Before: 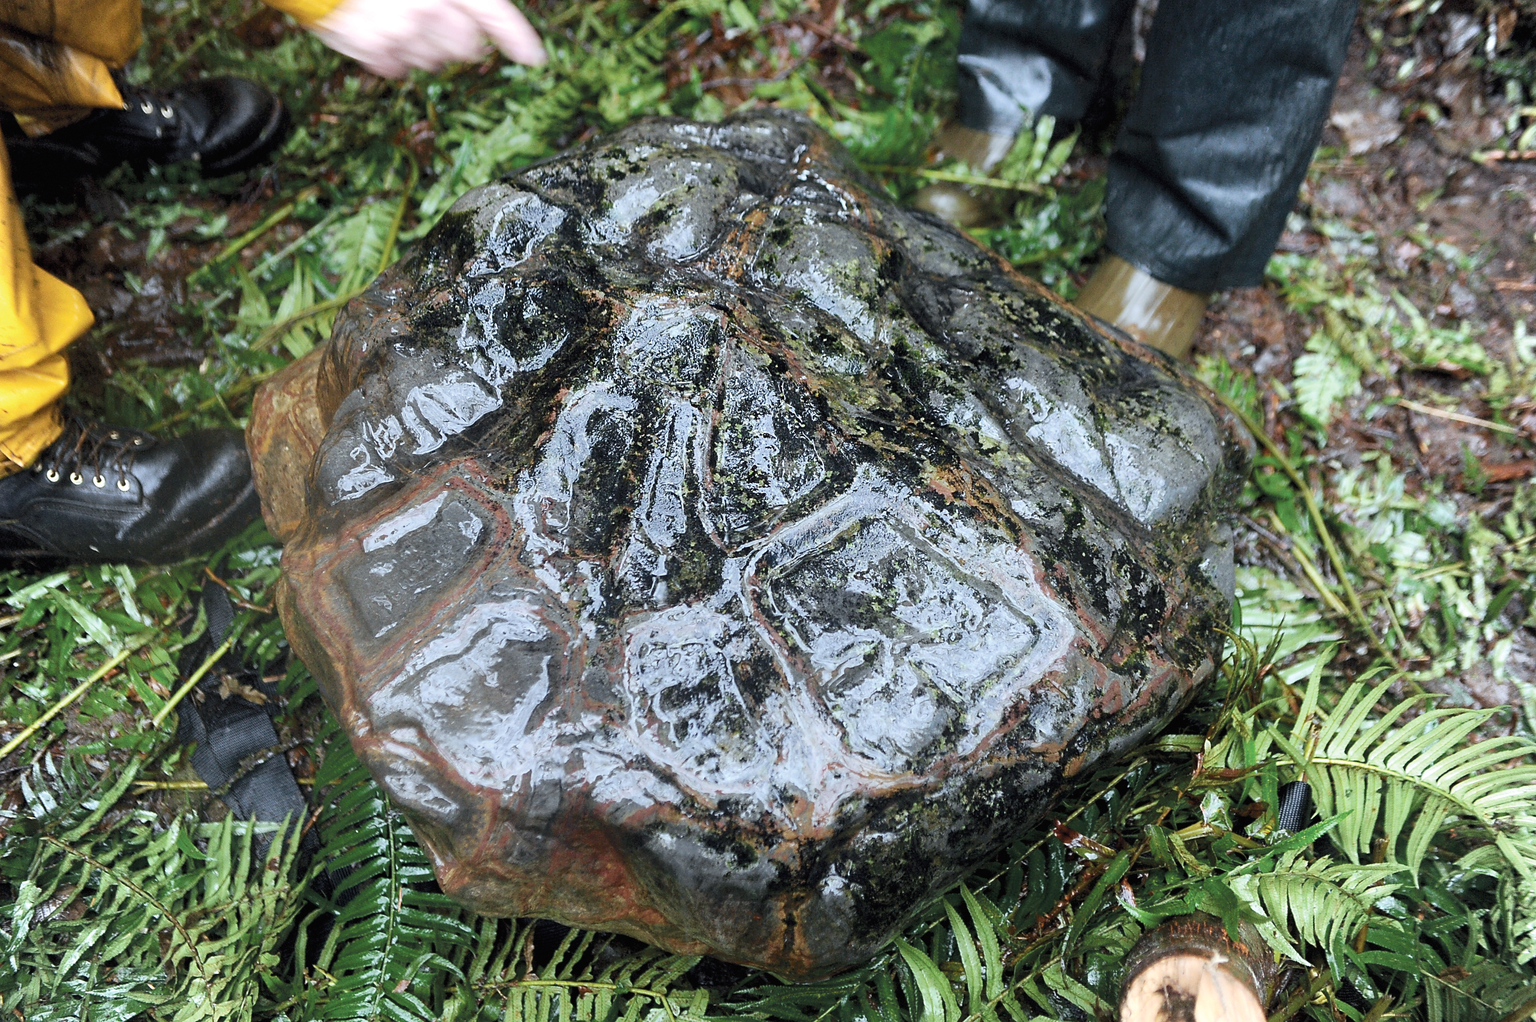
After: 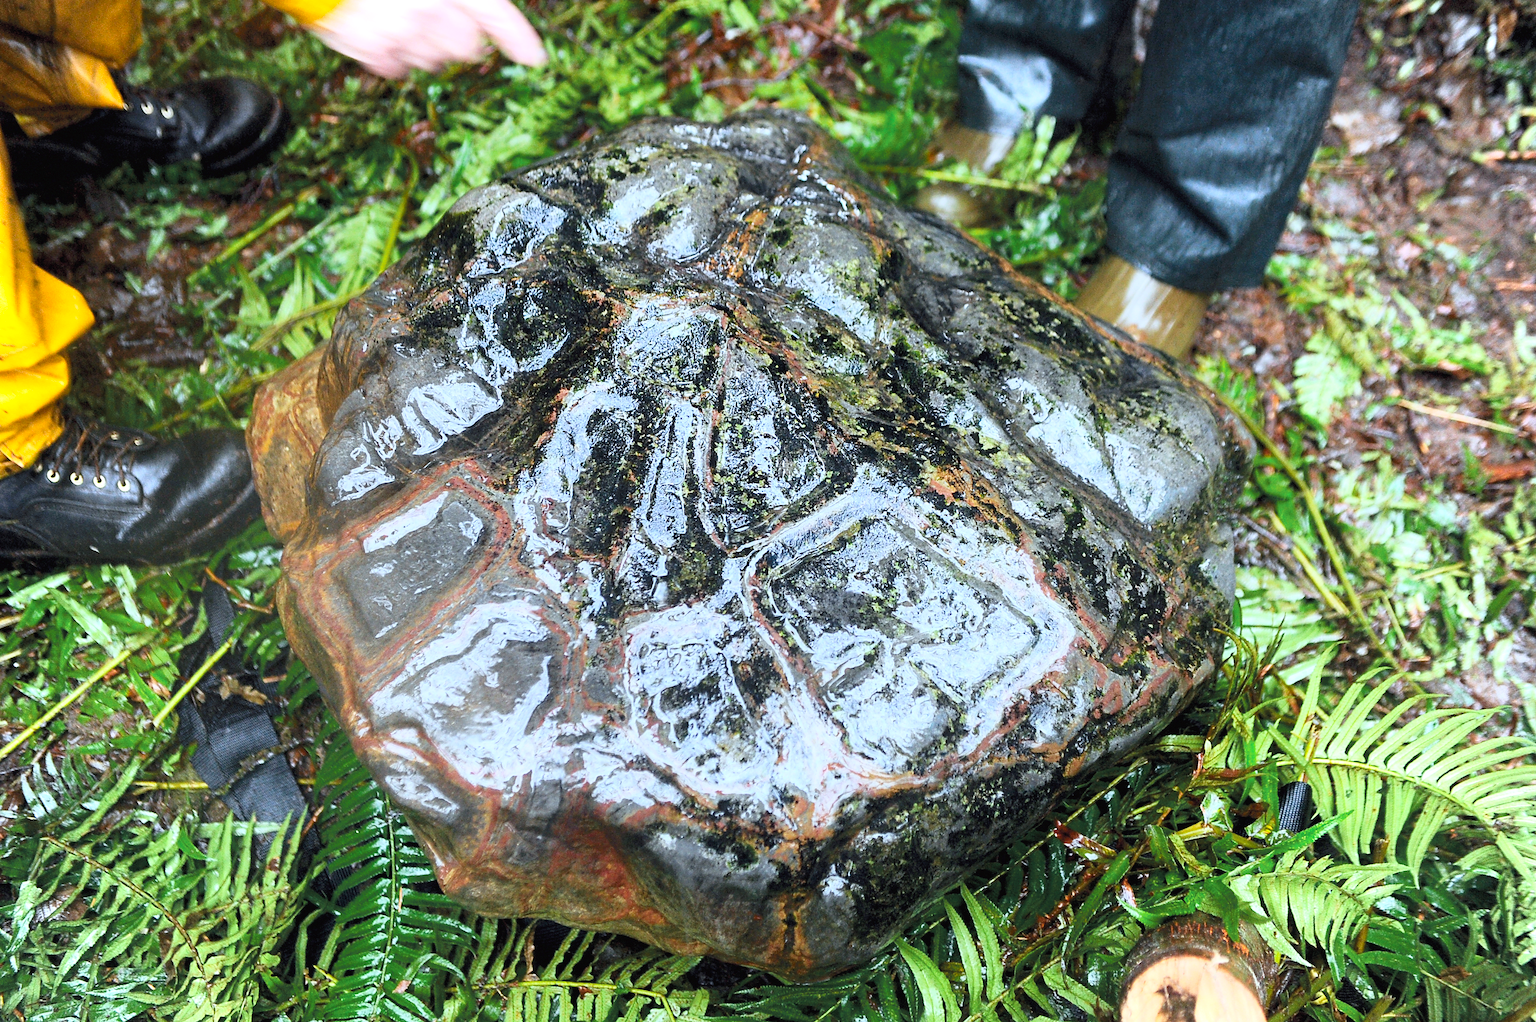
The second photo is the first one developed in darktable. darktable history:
base curve: curves: ch0 [(0, 0) (0.579, 0.807) (1, 1)]
color correction: highlights b* -0.006, saturation 1.37
